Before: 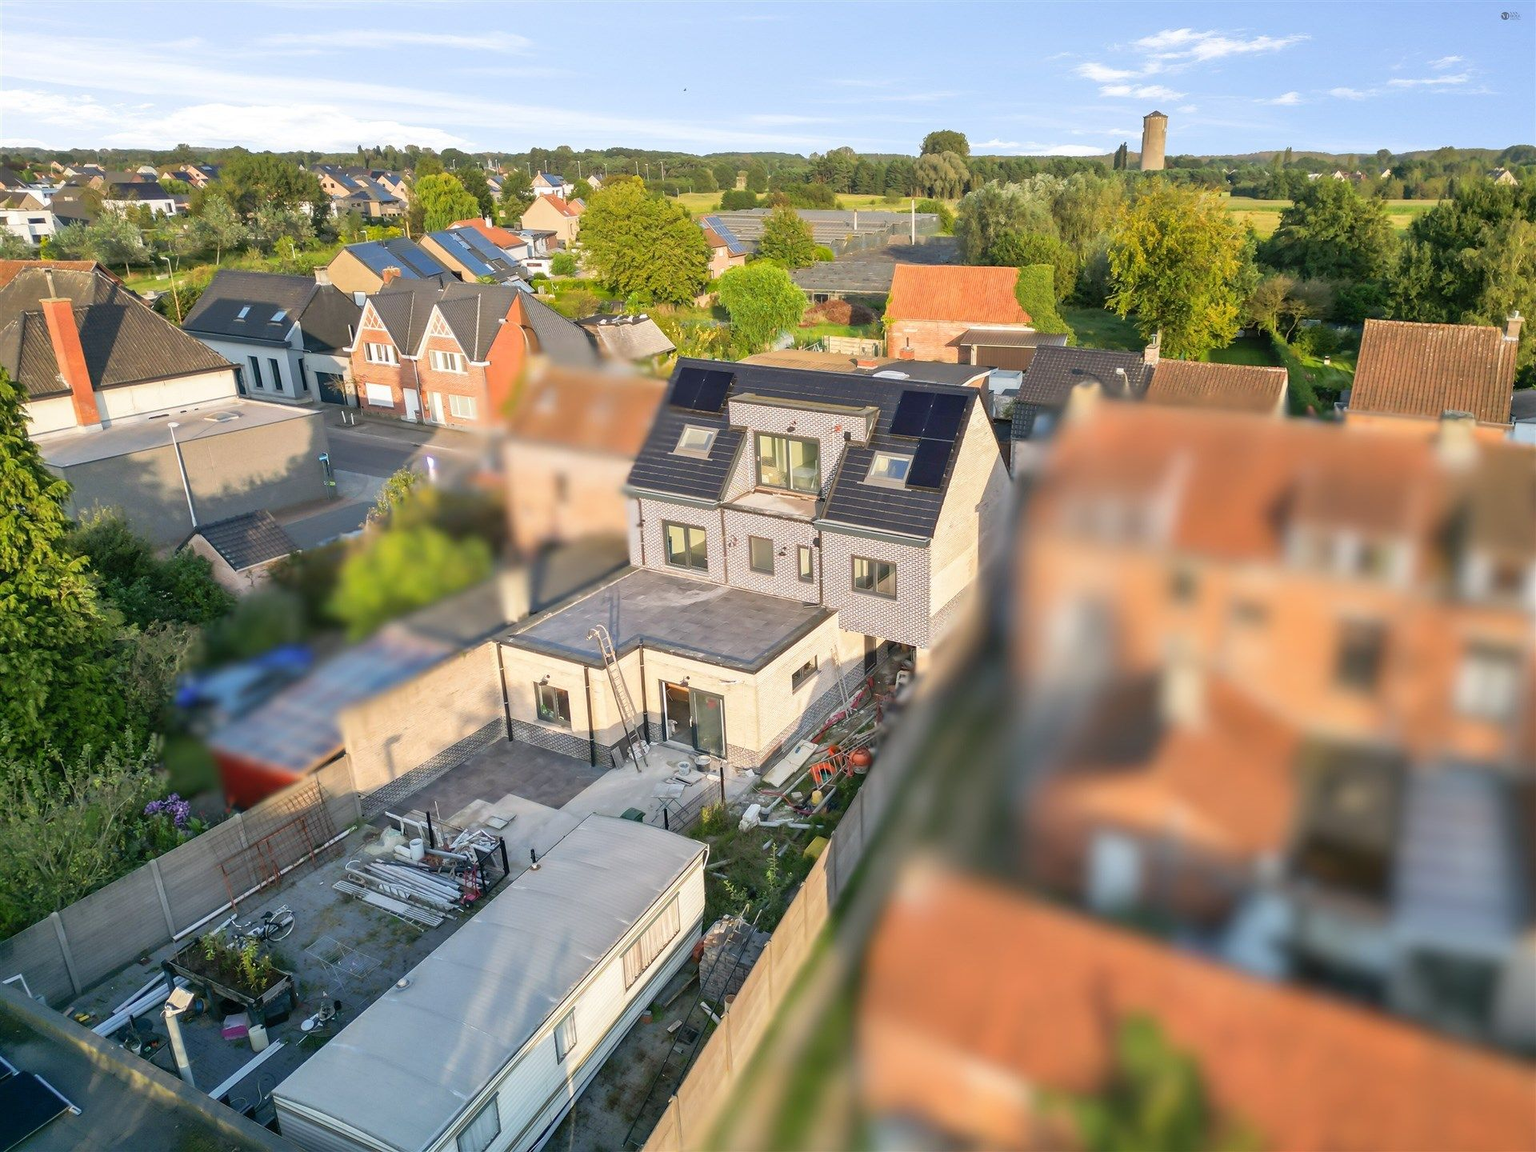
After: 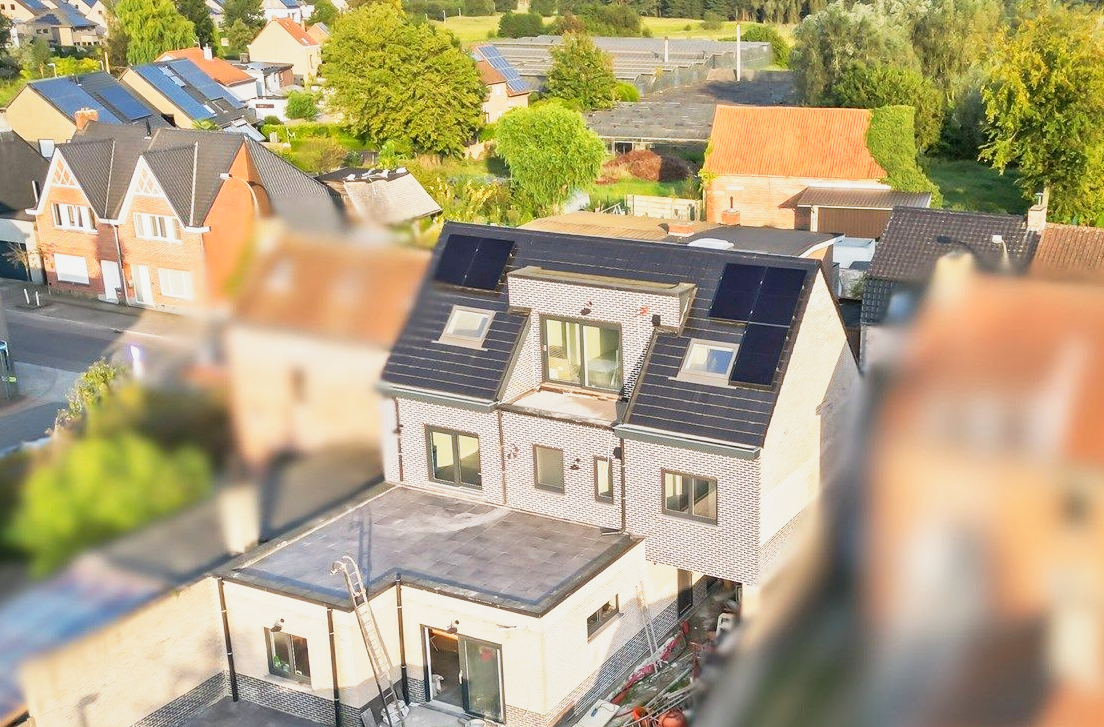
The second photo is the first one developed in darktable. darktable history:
crop: left 21.016%, top 15.628%, right 21.466%, bottom 33.869%
local contrast: mode bilateral grid, contrast 20, coarseness 49, detail 120%, midtone range 0.2
base curve: curves: ch0 [(0, 0) (0.088, 0.125) (0.176, 0.251) (0.354, 0.501) (0.613, 0.749) (1, 0.877)], preserve colors none
